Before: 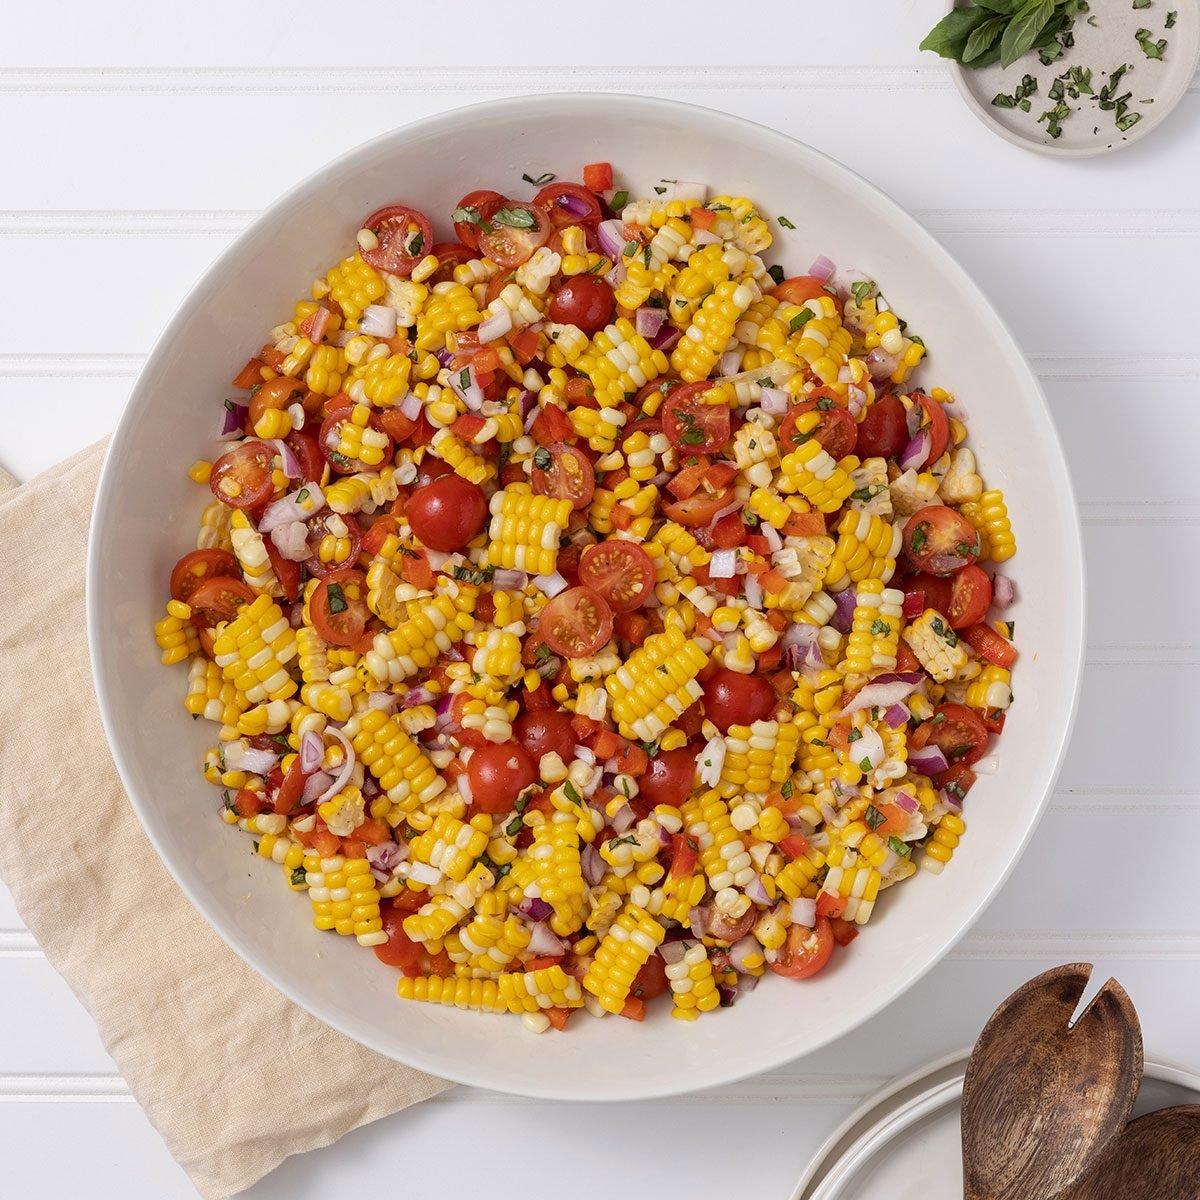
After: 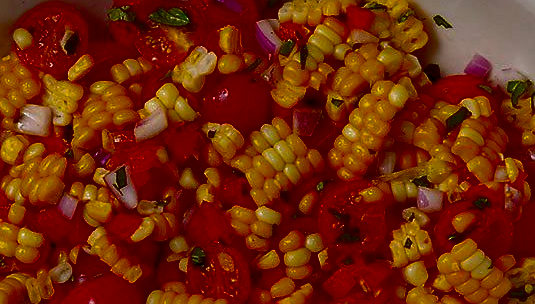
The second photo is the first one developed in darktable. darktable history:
local contrast: mode bilateral grid, contrast 20, coarseness 49, detail 120%, midtone range 0.2
sharpen: radius 1.04, threshold 0.99
crop: left 28.715%, top 16.795%, right 26.652%, bottom 57.817%
exposure: exposure -0.066 EV, compensate highlight preservation false
tone equalizer: on, module defaults
contrast brightness saturation: brightness -0.993, saturation 0.995
